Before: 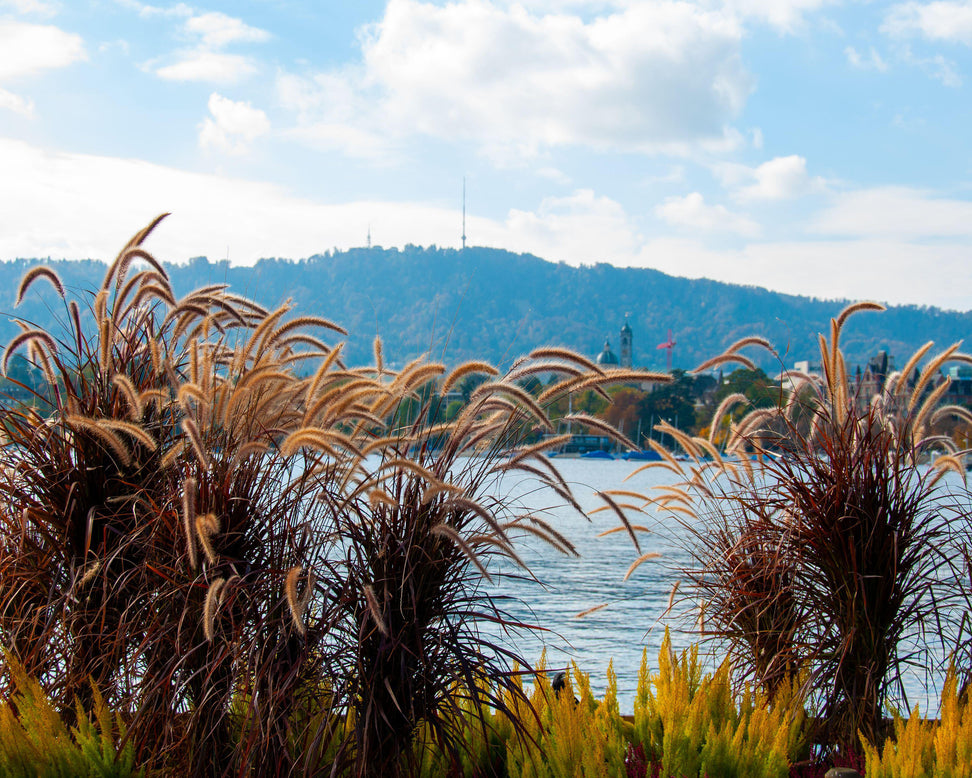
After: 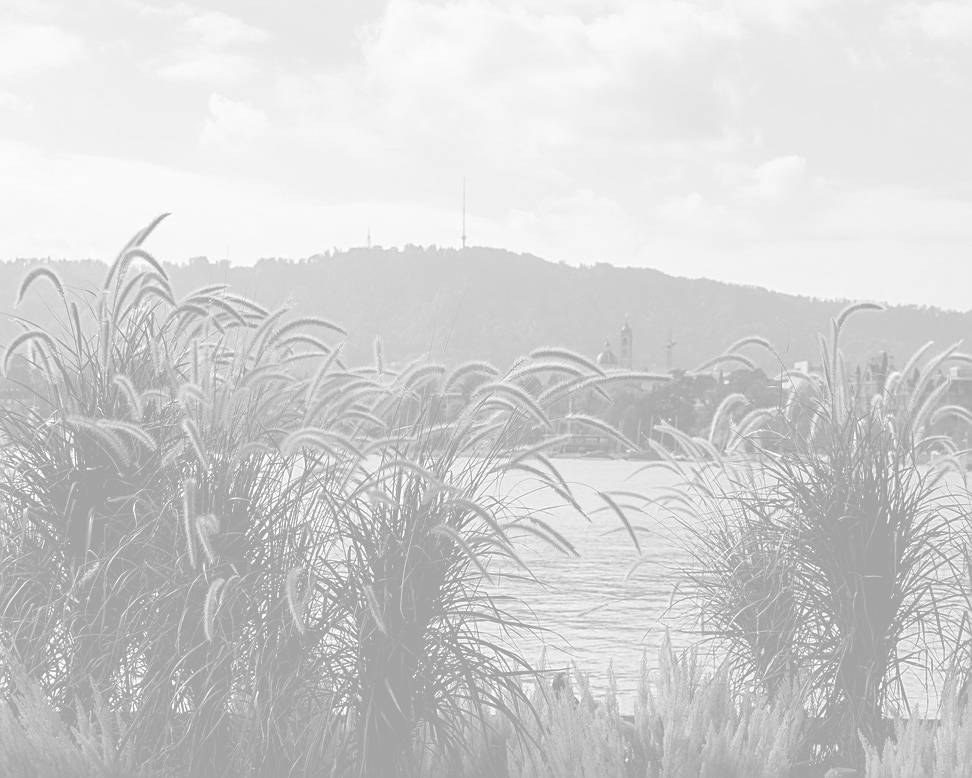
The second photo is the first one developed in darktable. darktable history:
color balance rgb: perceptual saturation grading › global saturation 20%, perceptual saturation grading › highlights -50%, perceptual saturation grading › shadows 30%, perceptual brilliance grading › global brilliance 10%, perceptual brilliance grading › shadows 15%
colorize: hue 331.2°, saturation 69%, source mix 30.28%, lightness 69.02%, version 1
white balance: red 0.871, blue 1.249
contrast brightness saturation: brightness -0.25, saturation 0.2
color balance: contrast -15%
color correction: highlights a* -0.482, highlights b* 40, shadows a* 9.8, shadows b* -0.161
sharpen: on, module defaults
monochrome: on, module defaults
